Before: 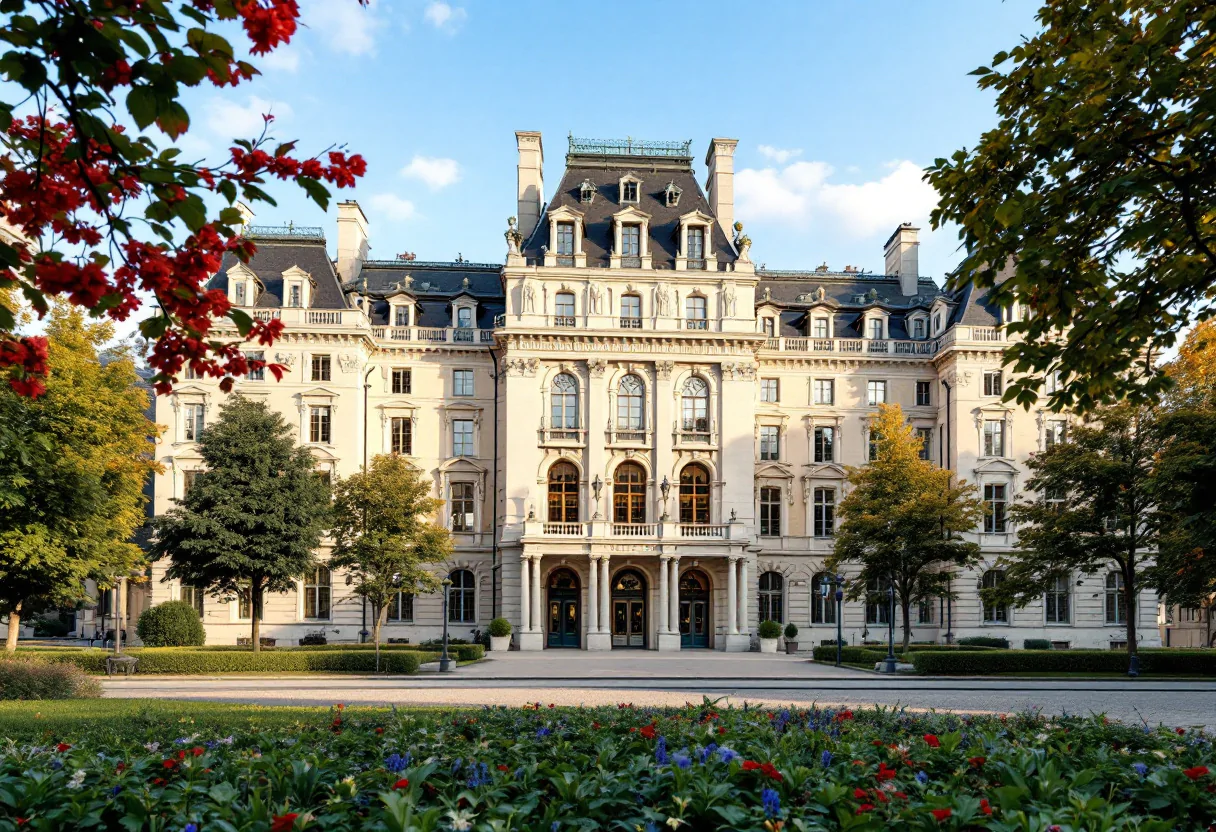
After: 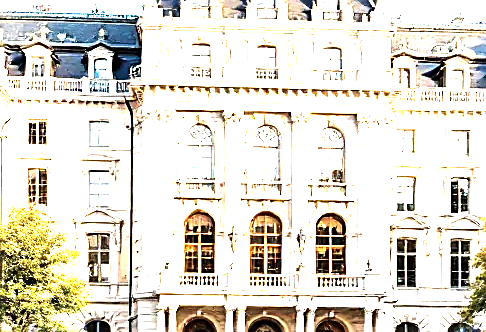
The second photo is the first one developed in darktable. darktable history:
sharpen: on, module defaults
exposure: black level correction 0, exposure 1.9 EV, compensate highlight preservation false
tone equalizer: -8 EV -1.08 EV, -7 EV -1.01 EV, -6 EV -0.867 EV, -5 EV -0.578 EV, -3 EV 0.578 EV, -2 EV 0.867 EV, -1 EV 1.01 EV, +0 EV 1.08 EV, edges refinement/feathering 500, mask exposure compensation -1.57 EV, preserve details no
crop: left 30%, top 30%, right 30%, bottom 30%
